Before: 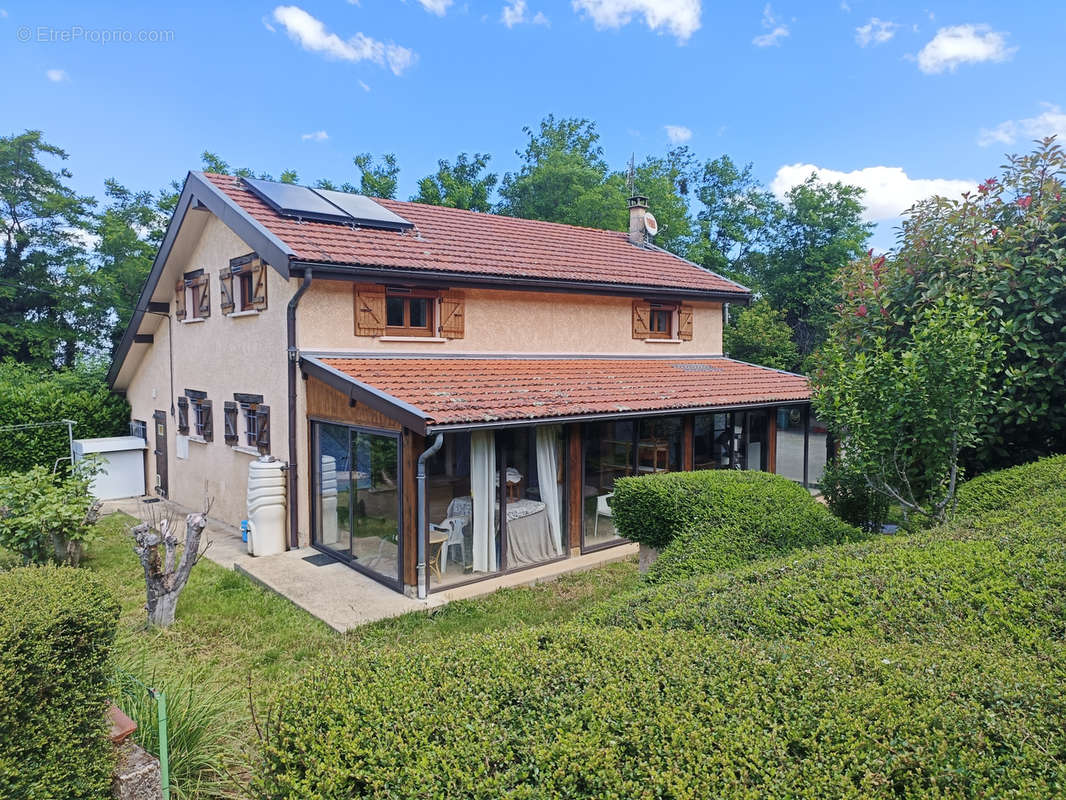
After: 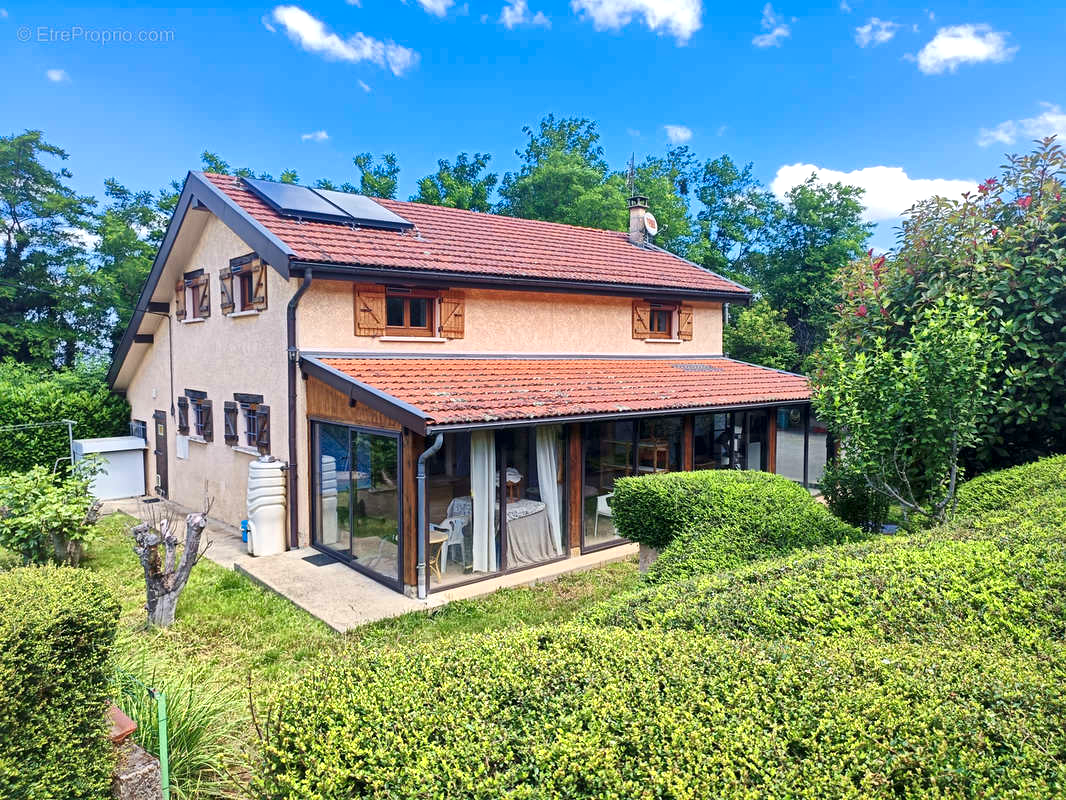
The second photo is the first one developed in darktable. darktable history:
color zones: curves: ch0 [(0.287, 0.048) (0.493, 0.484) (0.737, 0.816)]; ch1 [(0, 0) (0.143, 0) (0.286, 0) (0.429, 0) (0.571, 0) (0.714, 0) (0.857, 0)], mix -130%
local contrast: mode bilateral grid, contrast 20, coarseness 49, detail 150%, midtone range 0.2
exposure: exposure 0.189 EV, compensate exposure bias true, compensate highlight preservation false
